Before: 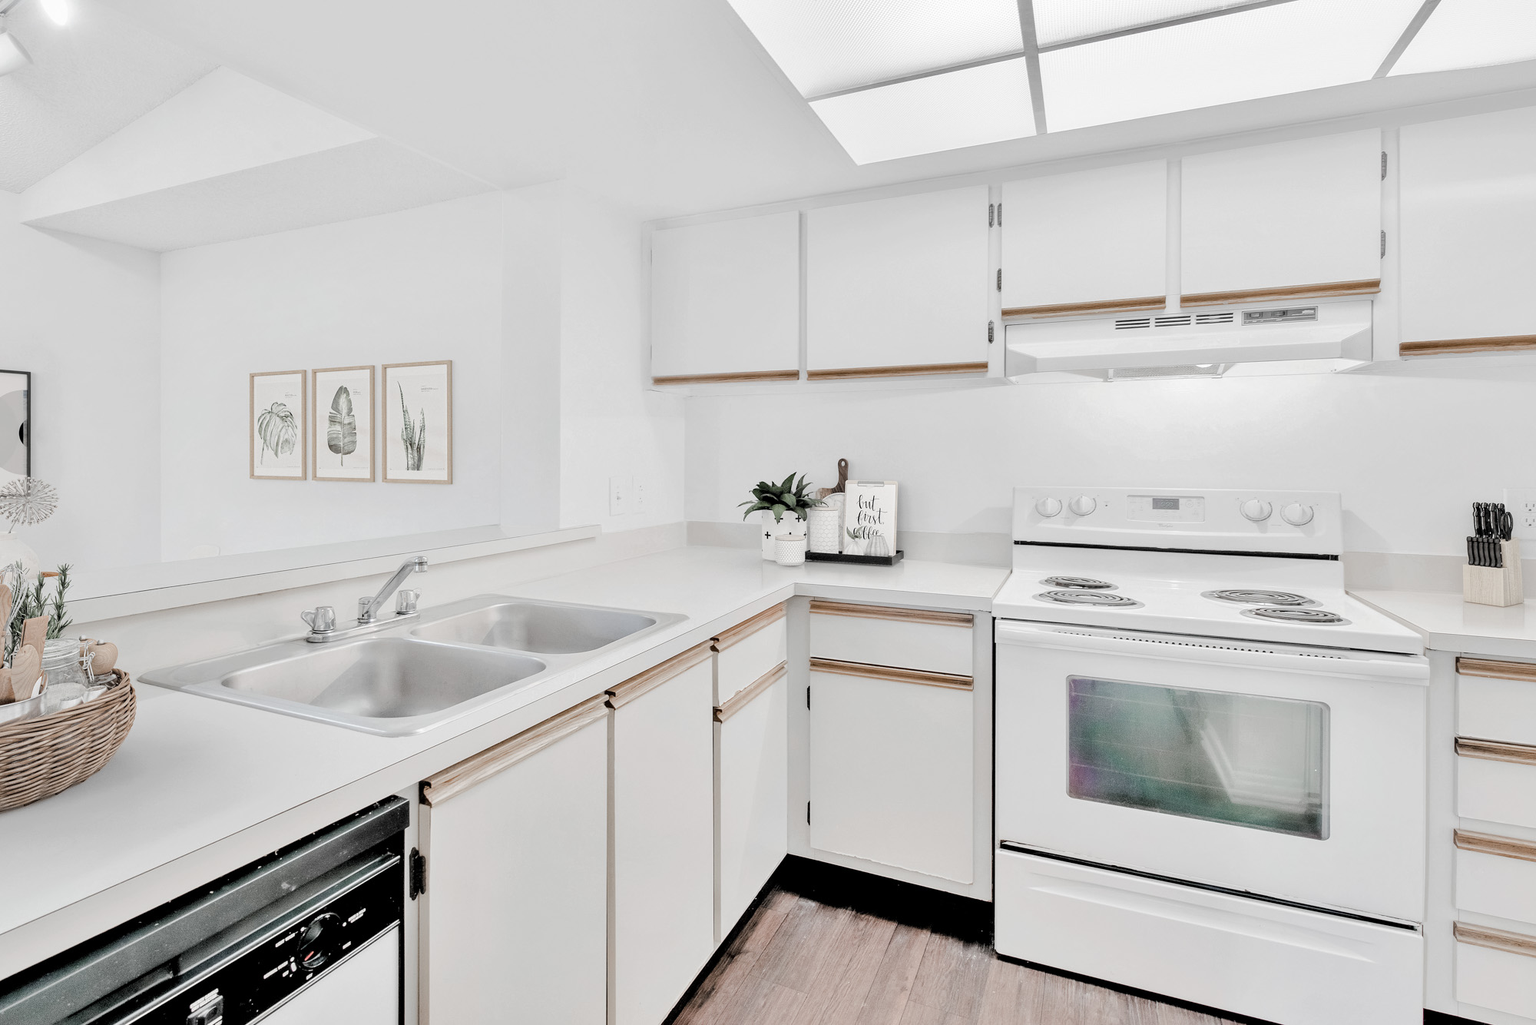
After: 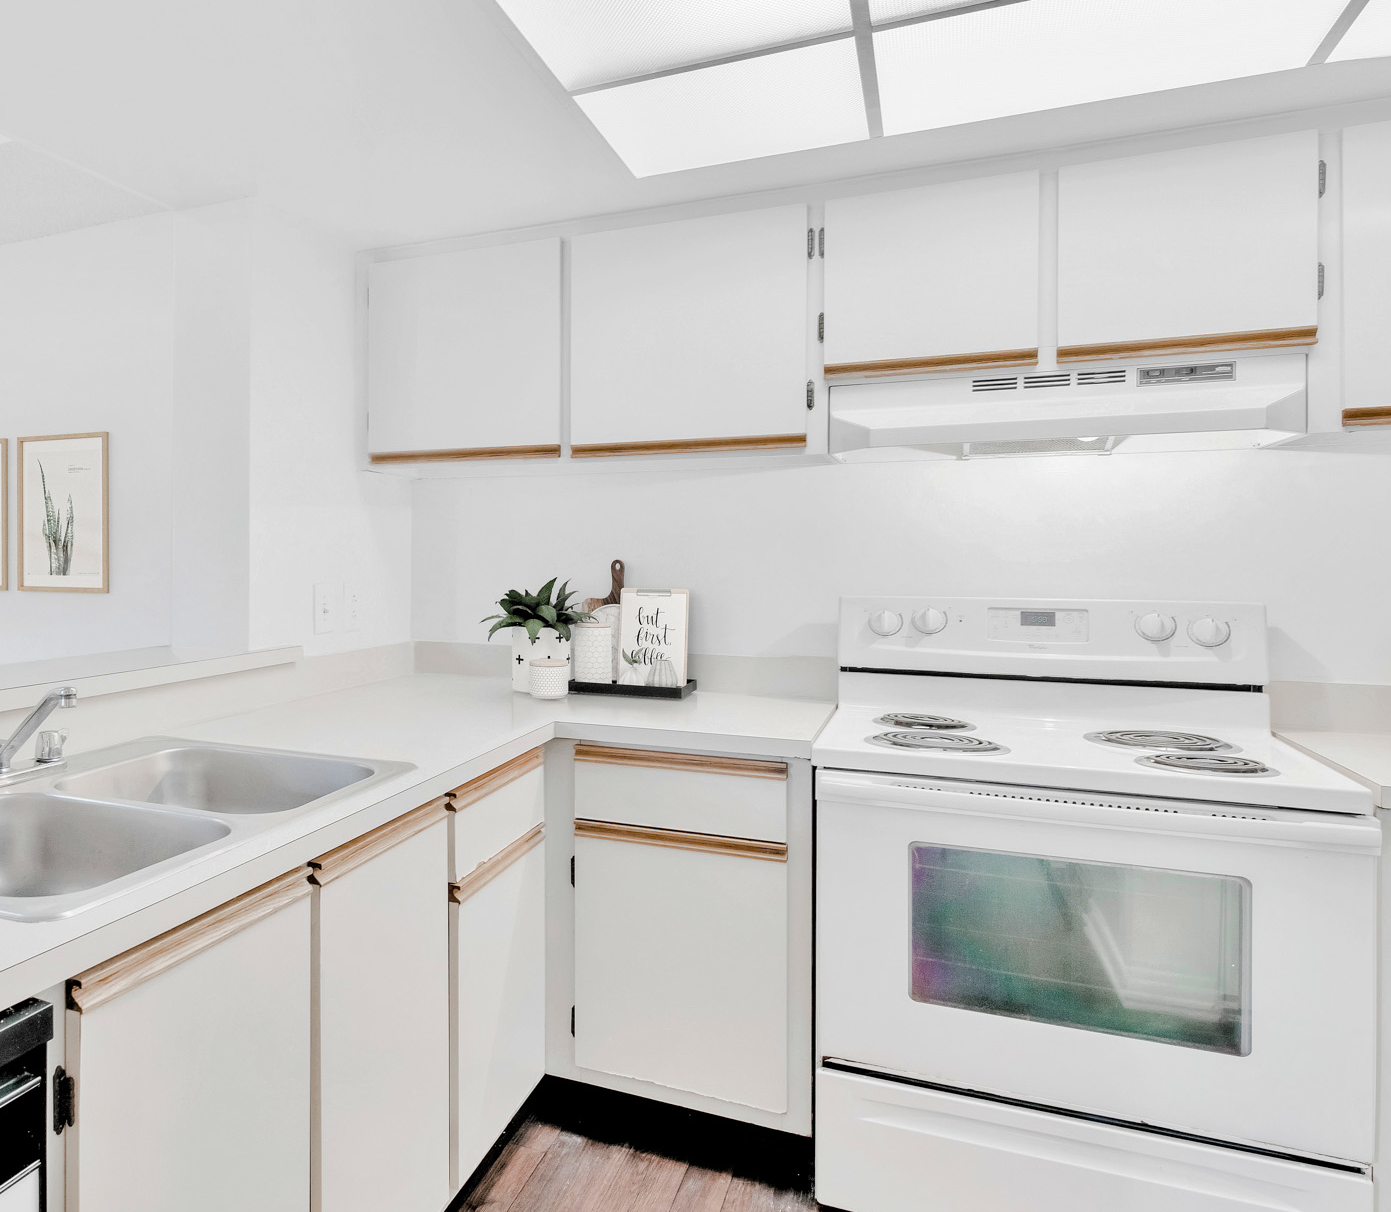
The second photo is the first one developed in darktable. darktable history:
crop and rotate: left 24.034%, top 2.838%, right 6.406%, bottom 6.299%
color balance rgb: perceptual saturation grading › global saturation 30%, global vibrance 20%
